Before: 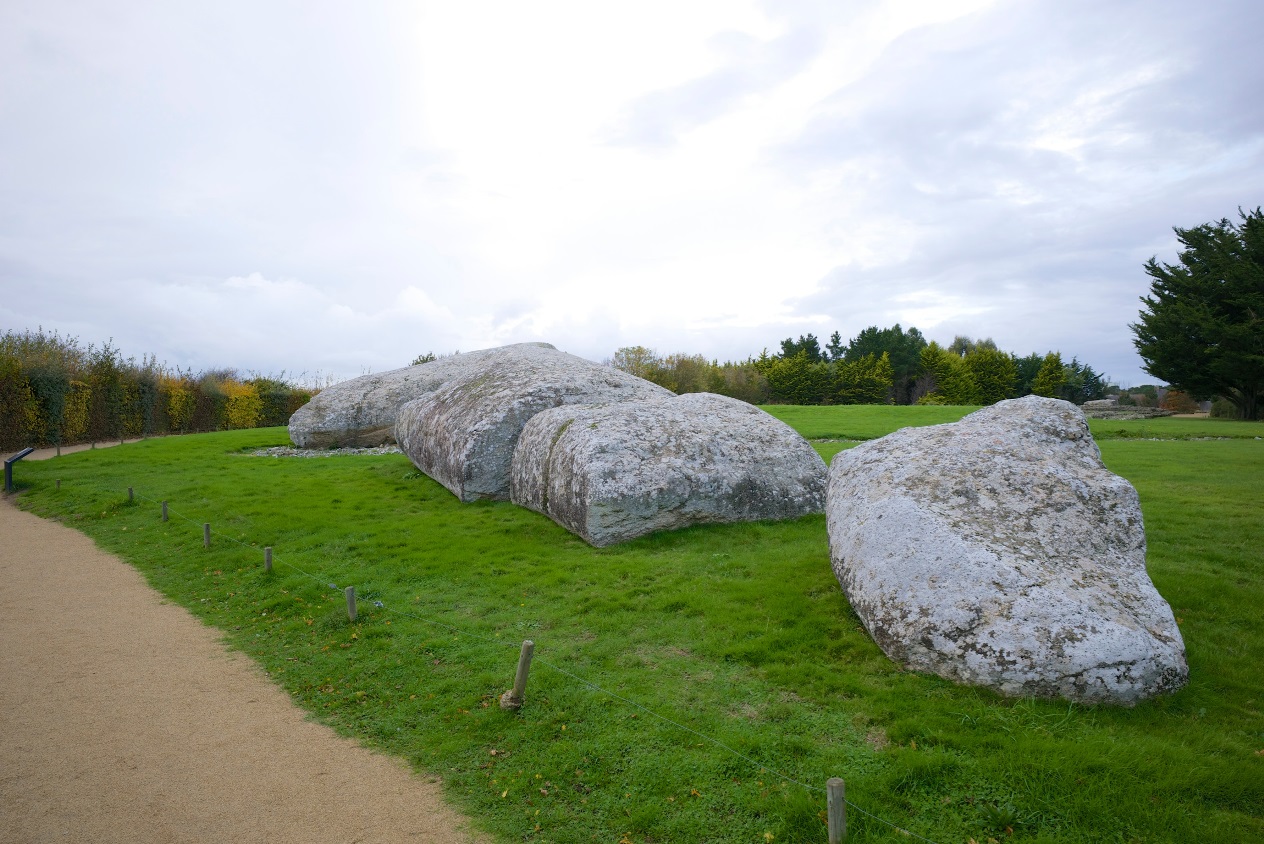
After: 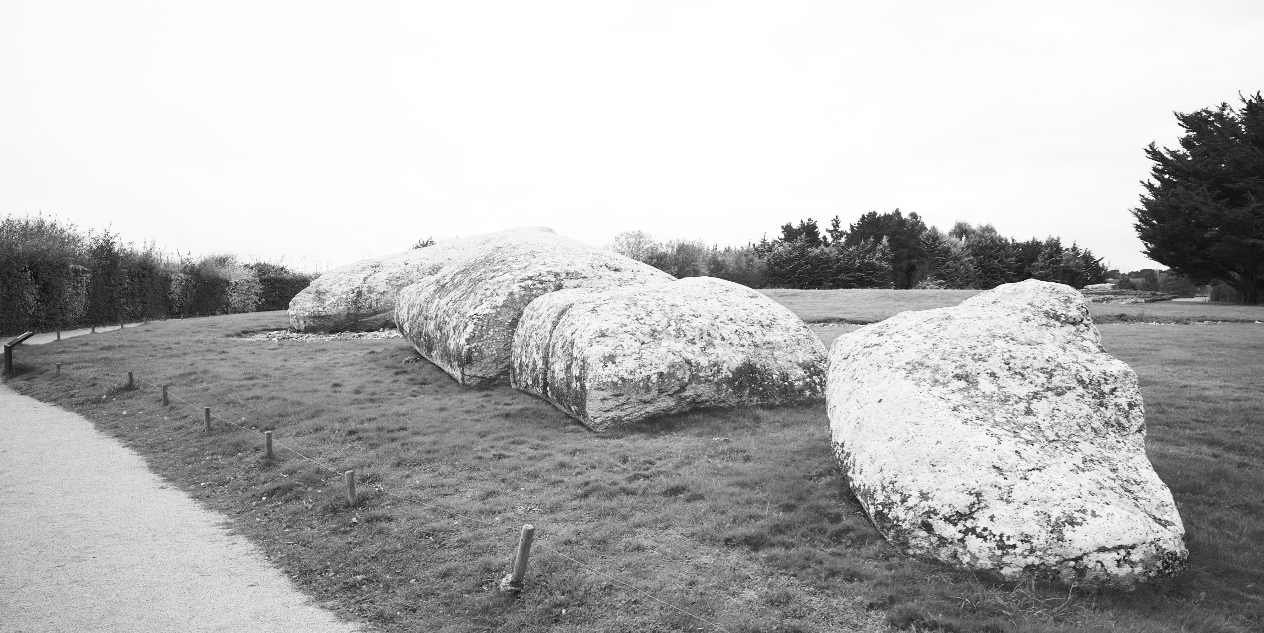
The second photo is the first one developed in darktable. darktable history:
contrast brightness saturation: contrast 0.53, brightness 0.47, saturation -1
crop: top 13.819%, bottom 11.169%
